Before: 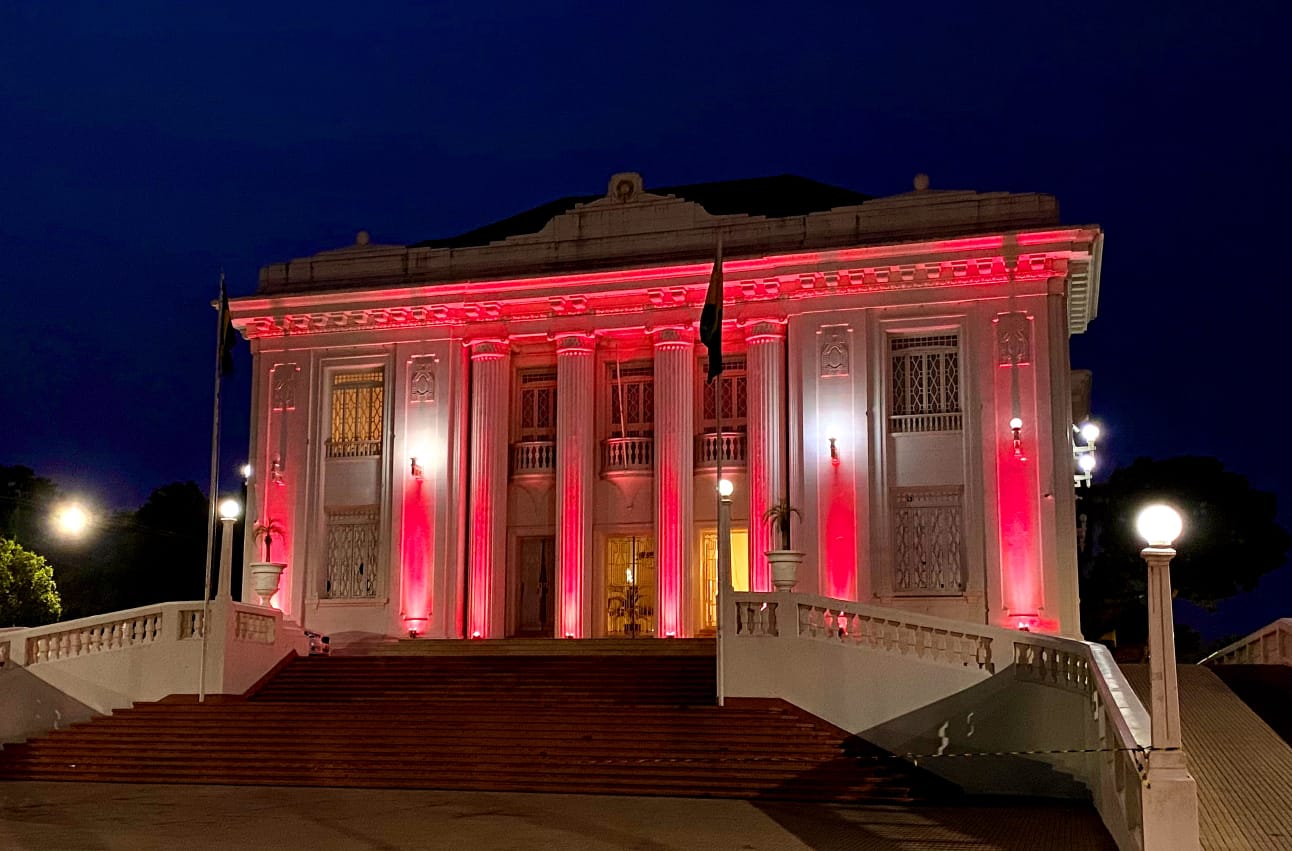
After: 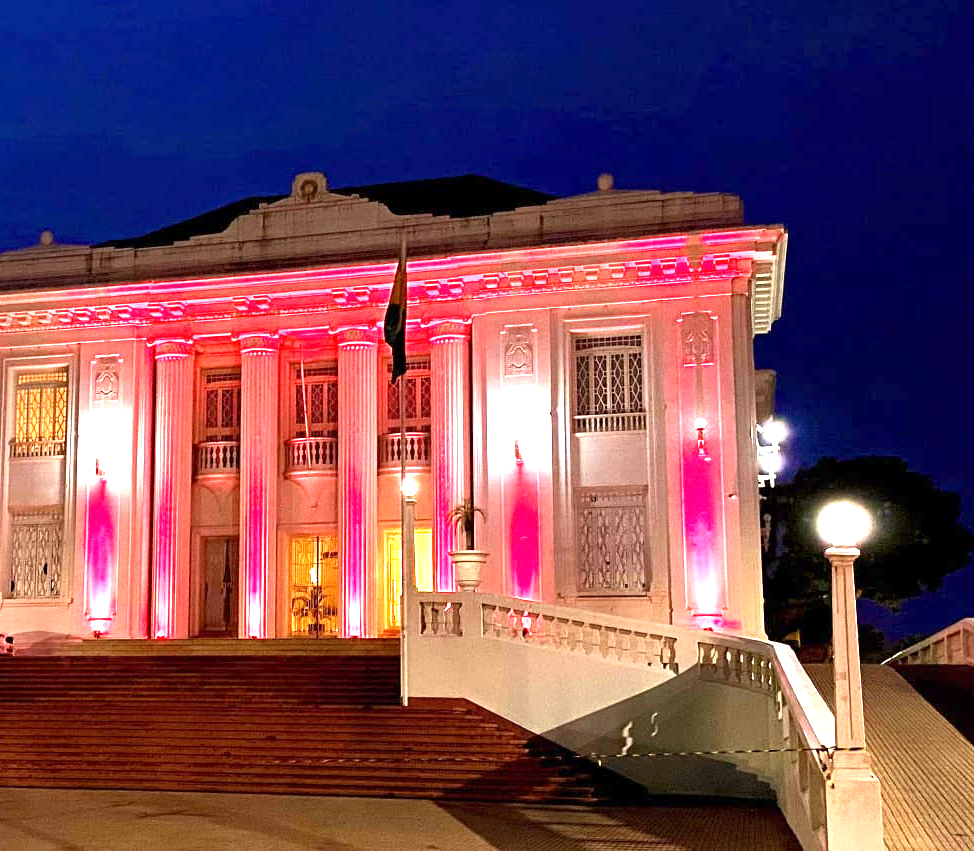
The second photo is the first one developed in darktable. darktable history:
crop and rotate: left 24.549%
exposure: exposure 2 EV, compensate highlight preservation false
